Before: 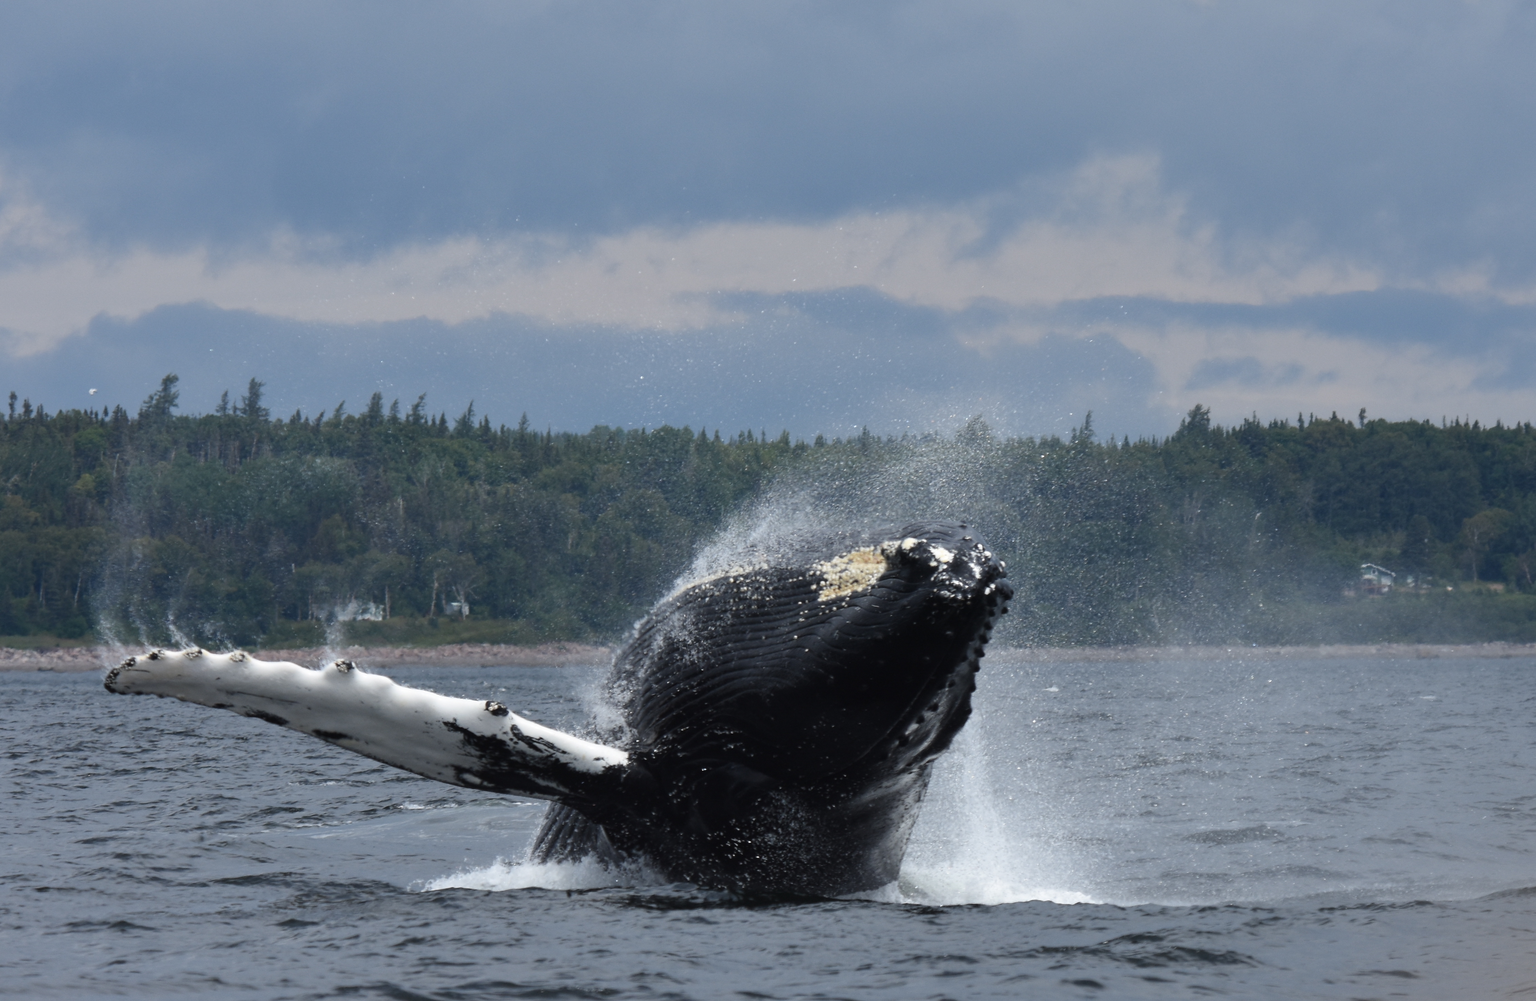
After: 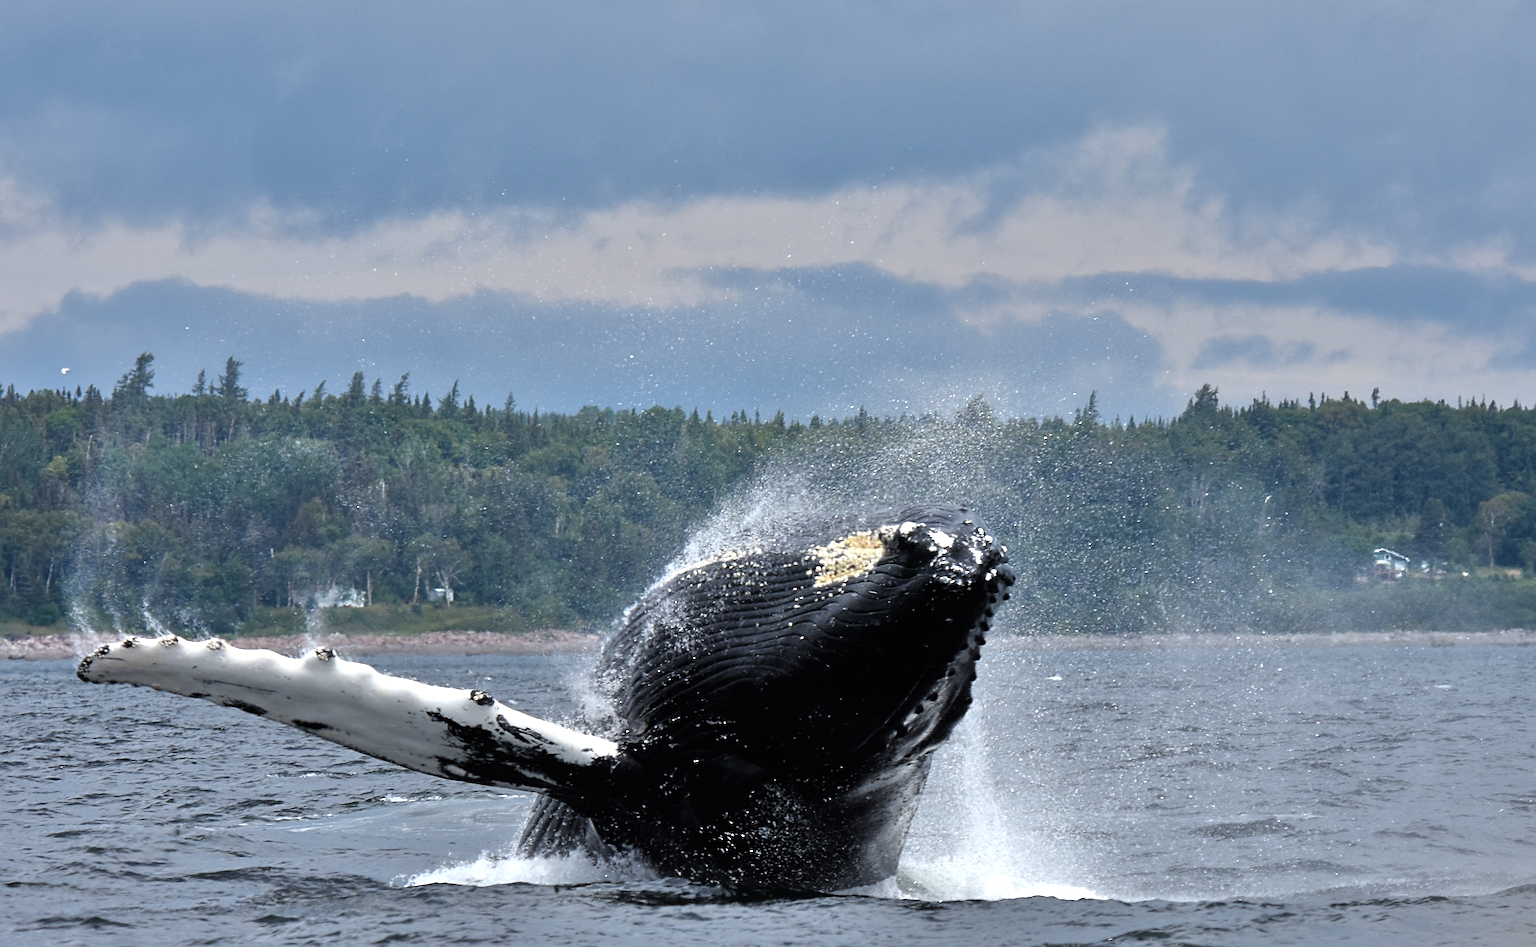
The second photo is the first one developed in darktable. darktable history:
color balance rgb: shadows lift › luminance -10%, power › luminance -9%, linear chroma grading › global chroma 10%, global vibrance 10%, contrast 15%, saturation formula JzAzBz (2021)
crop: left 1.964%, top 3.251%, right 1.122%, bottom 4.933%
sharpen: radius 4
tone equalizer: -7 EV 0.15 EV, -6 EV 0.6 EV, -5 EV 1.15 EV, -4 EV 1.33 EV, -3 EV 1.15 EV, -2 EV 0.6 EV, -1 EV 0.15 EV, mask exposure compensation -0.5 EV
